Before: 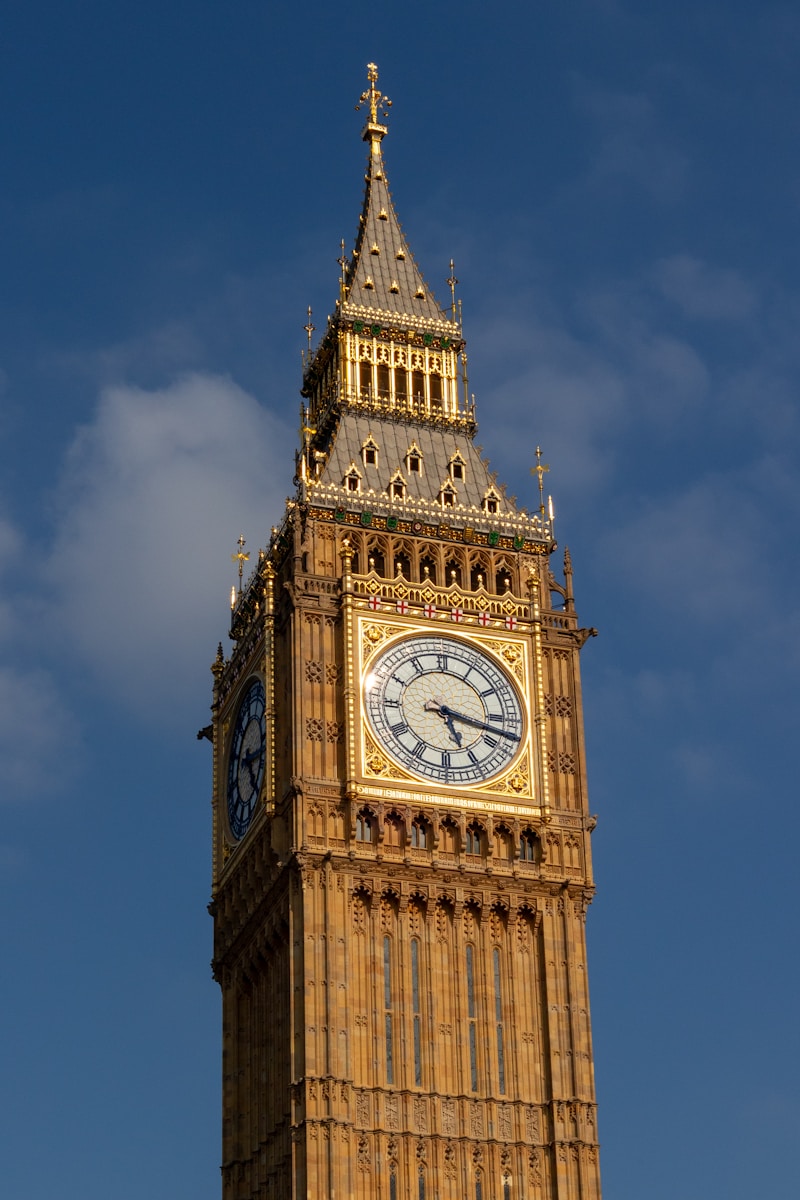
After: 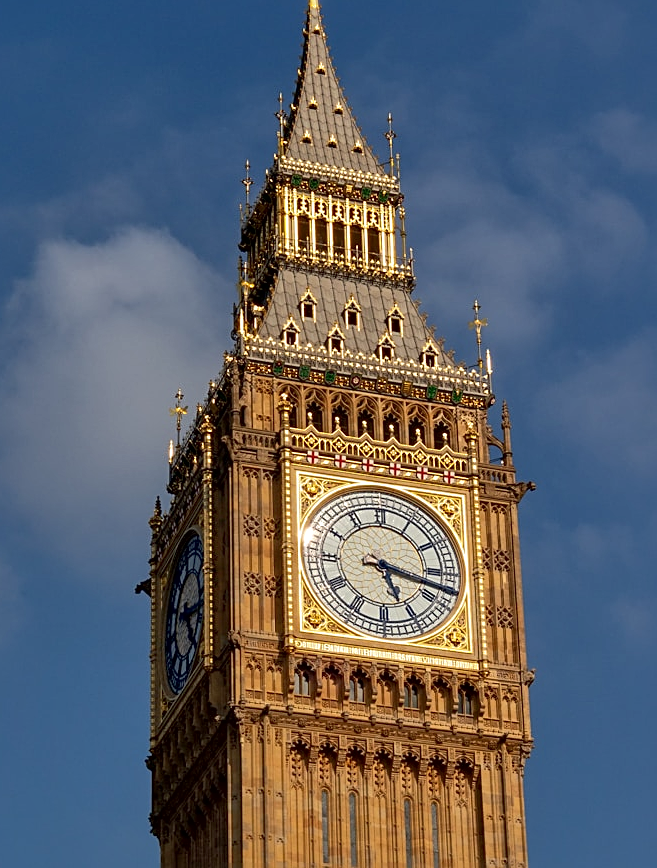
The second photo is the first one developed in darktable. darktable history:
sharpen: on, module defaults
local contrast: mode bilateral grid, contrast 21, coarseness 51, detail 147%, midtone range 0.2
crop: left 7.822%, top 12.175%, right 9.994%, bottom 15.457%
shadows and highlights: on, module defaults
